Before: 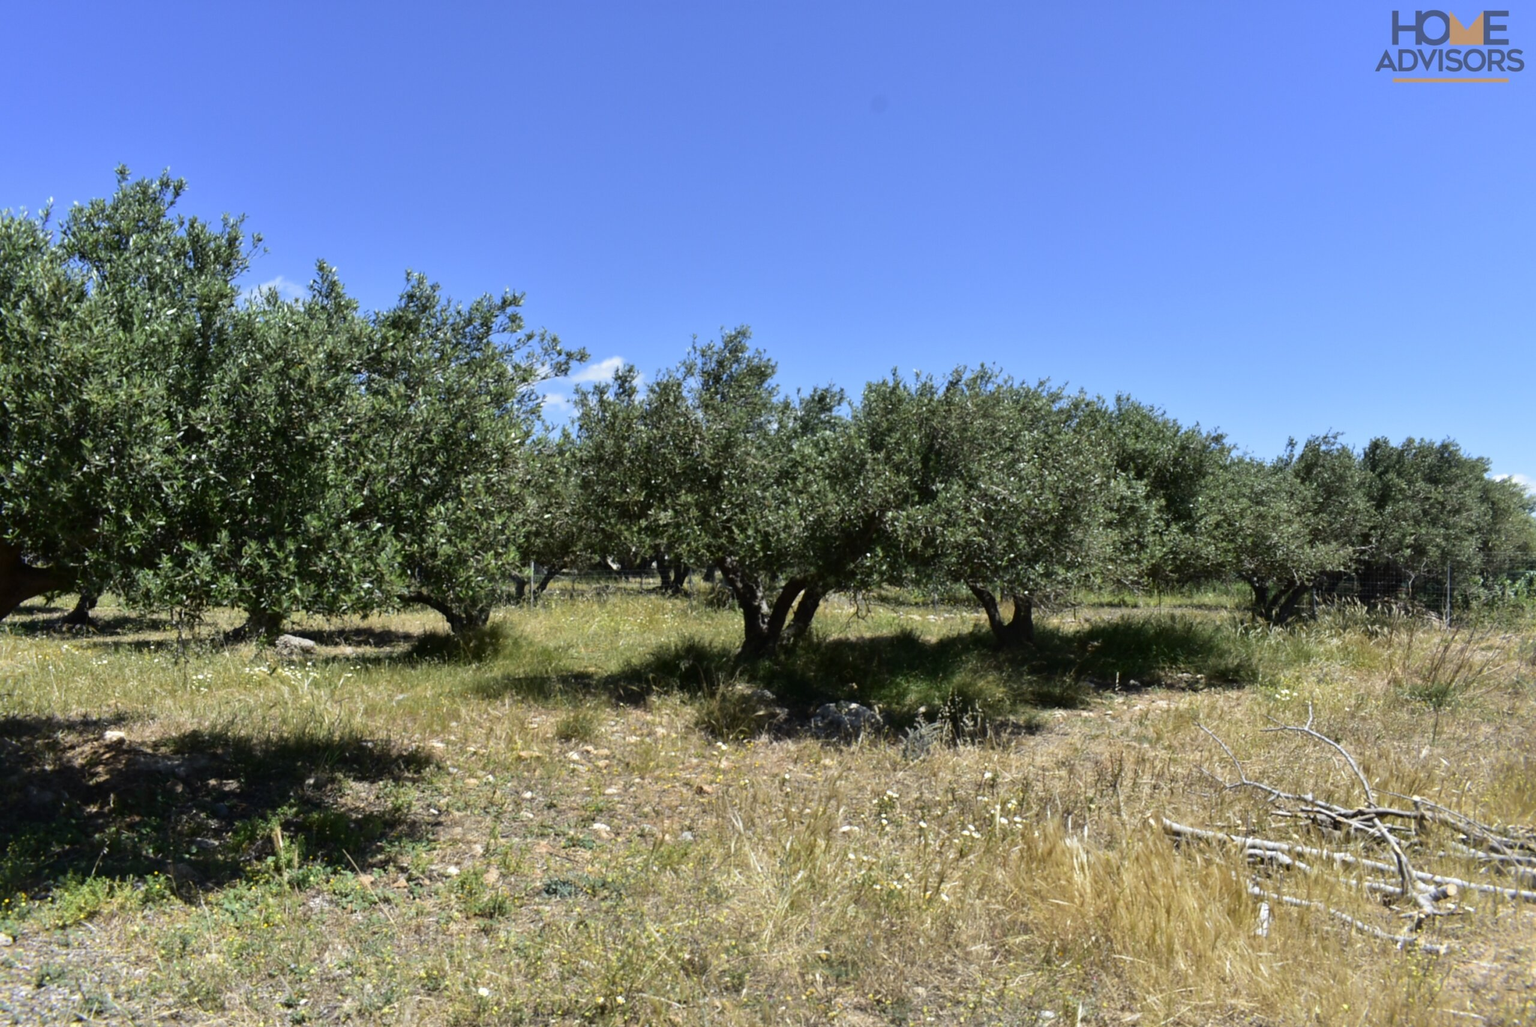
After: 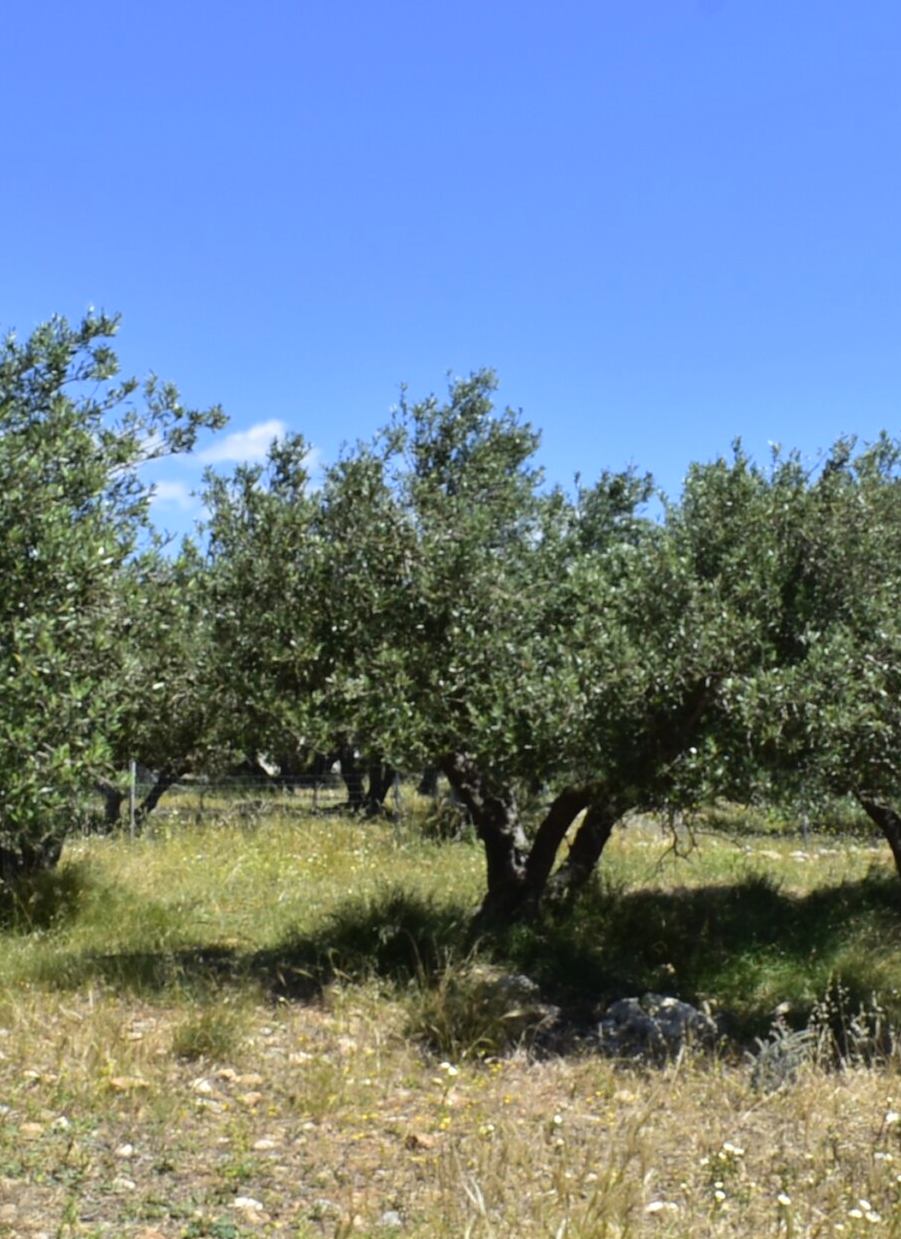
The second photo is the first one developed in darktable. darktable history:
tone equalizer: on, module defaults
crop and rotate: left 29.476%, top 10.214%, right 35.32%, bottom 17.333%
contrast brightness saturation: contrast 0.03, brightness 0.06, saturation 0.13
